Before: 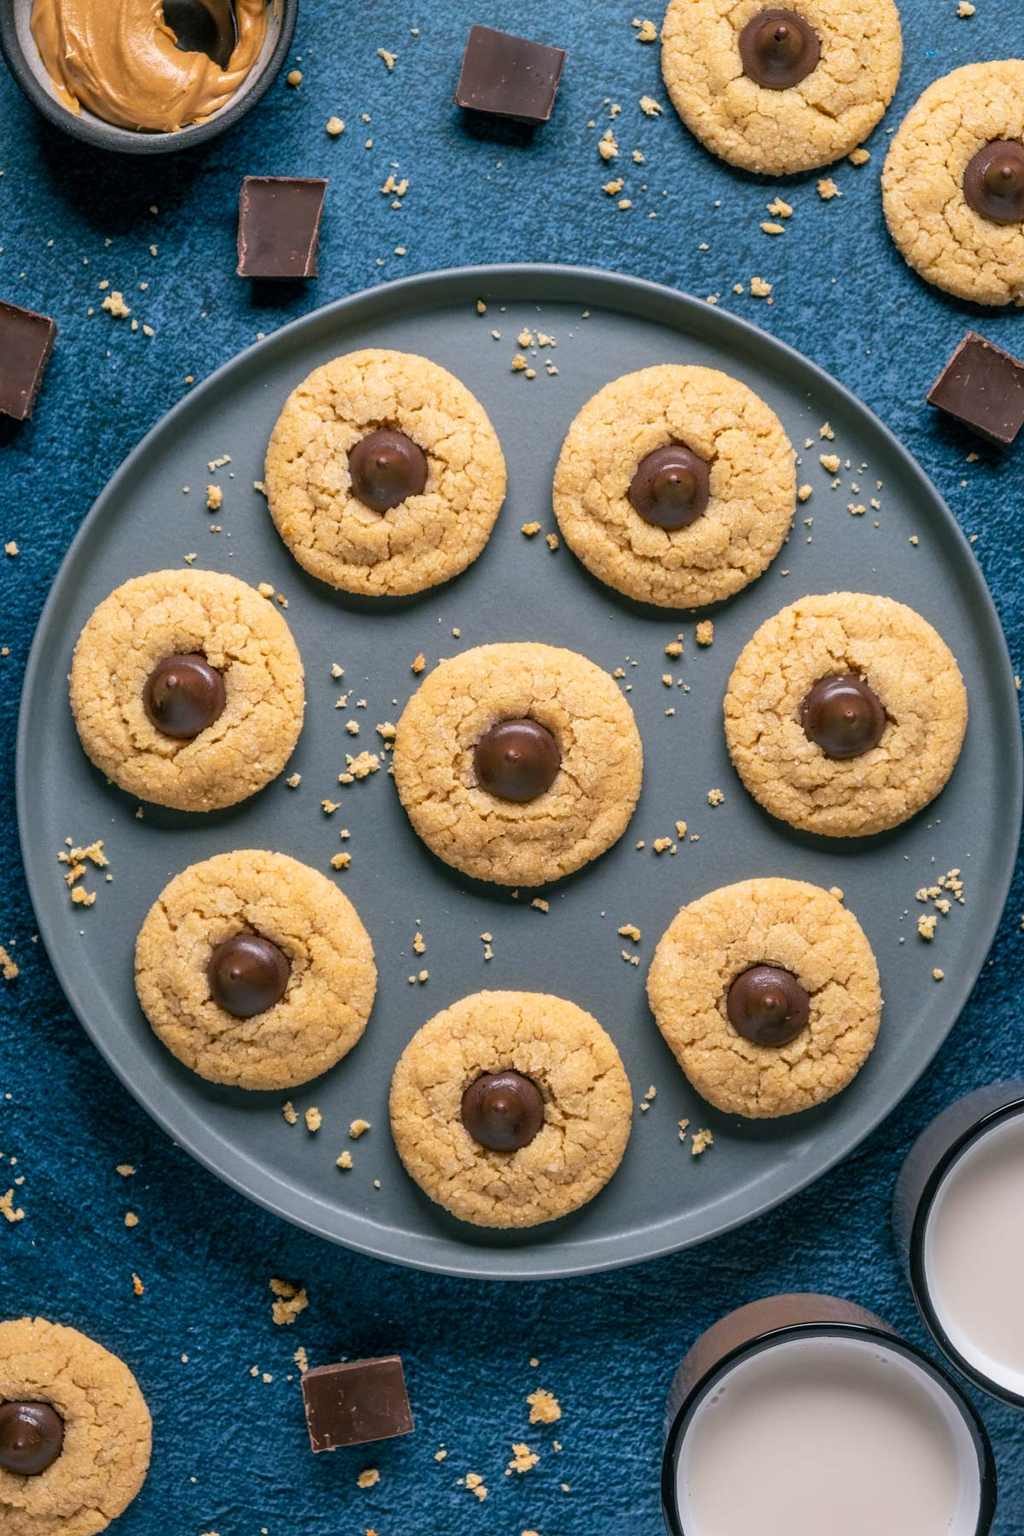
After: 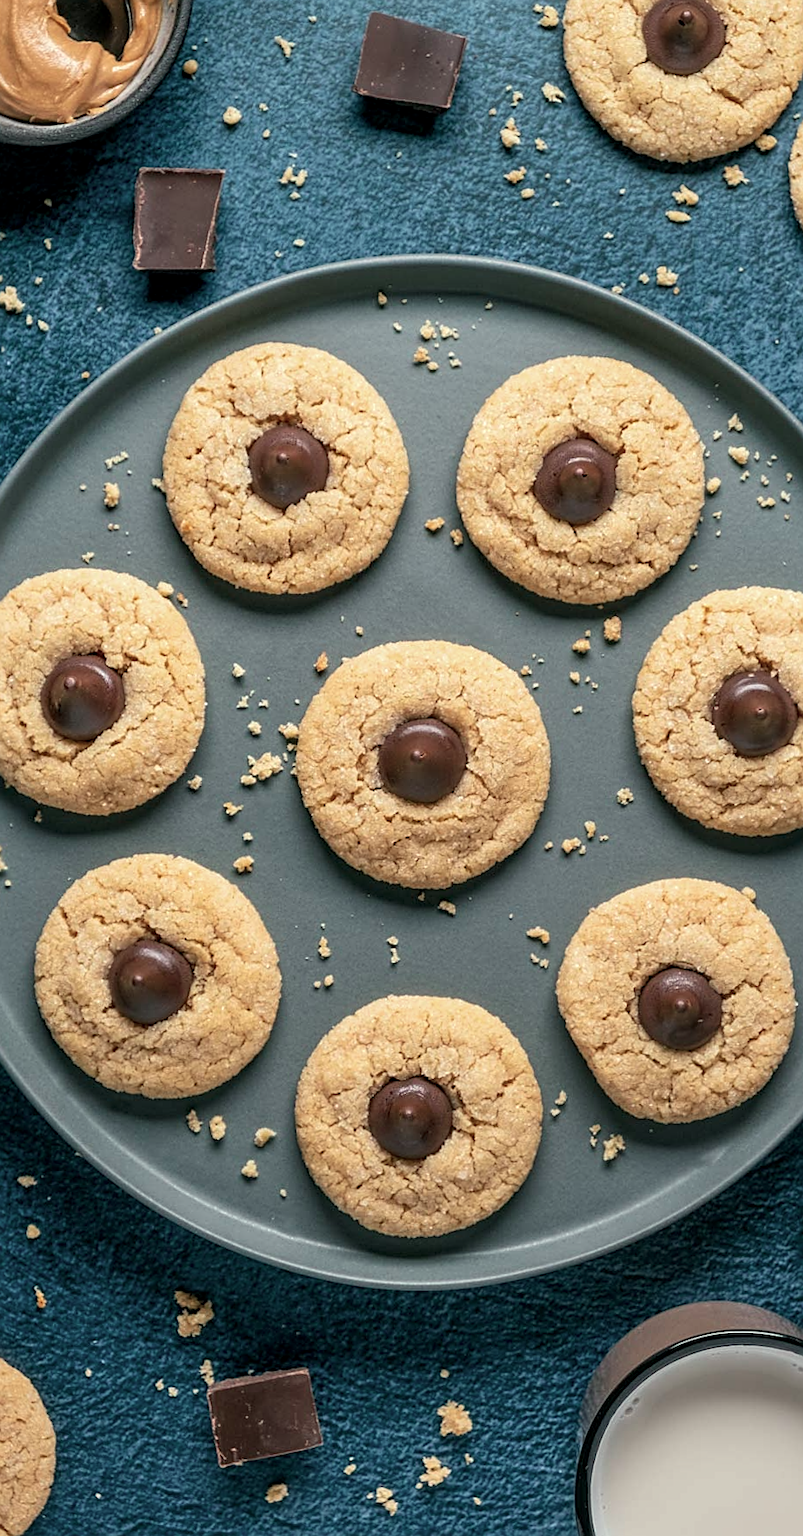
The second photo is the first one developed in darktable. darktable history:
color contrast: blue-yellow contrast 0.7
sharpen: on, module defaults
rotate and perspective: rotation -0.45°, automatic cropping original format, crop left 0.008, crop right 0.992, crop top 0.012, crop bottom 0.988
local contrast: highlights 100%, shadows 100%, detail 120%, midtone range 0.2
crop: left 9.88%, right 12.664%
color correction: highlights a* -4.28, highlights b* 6.53
